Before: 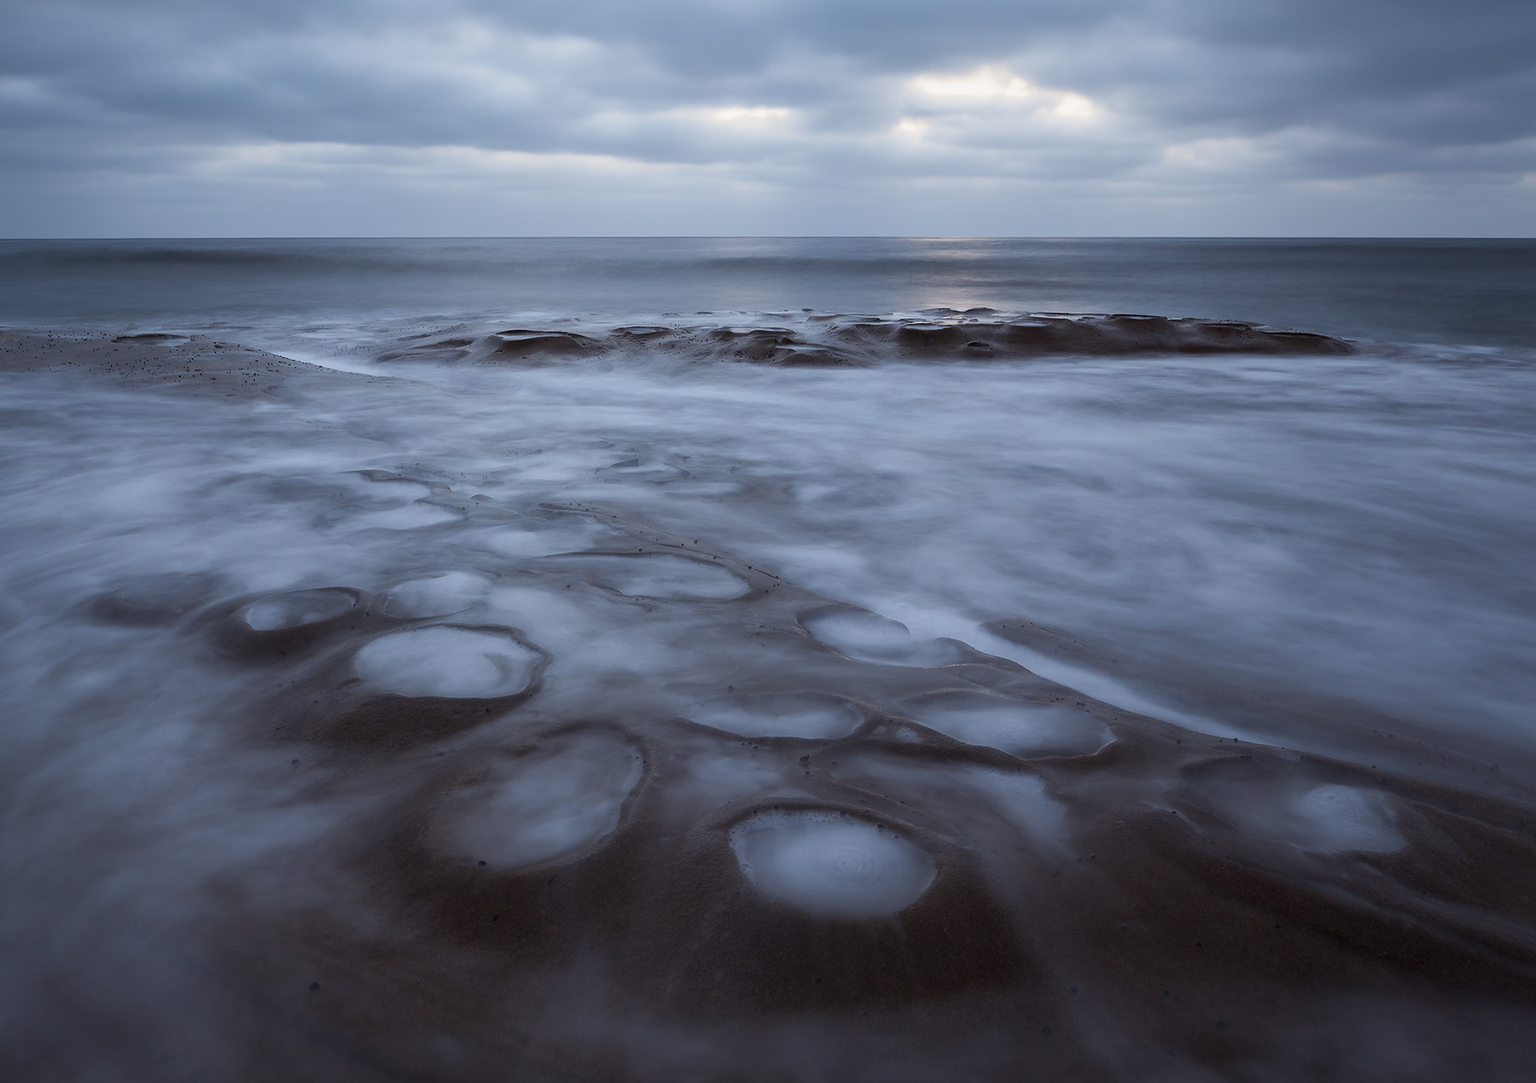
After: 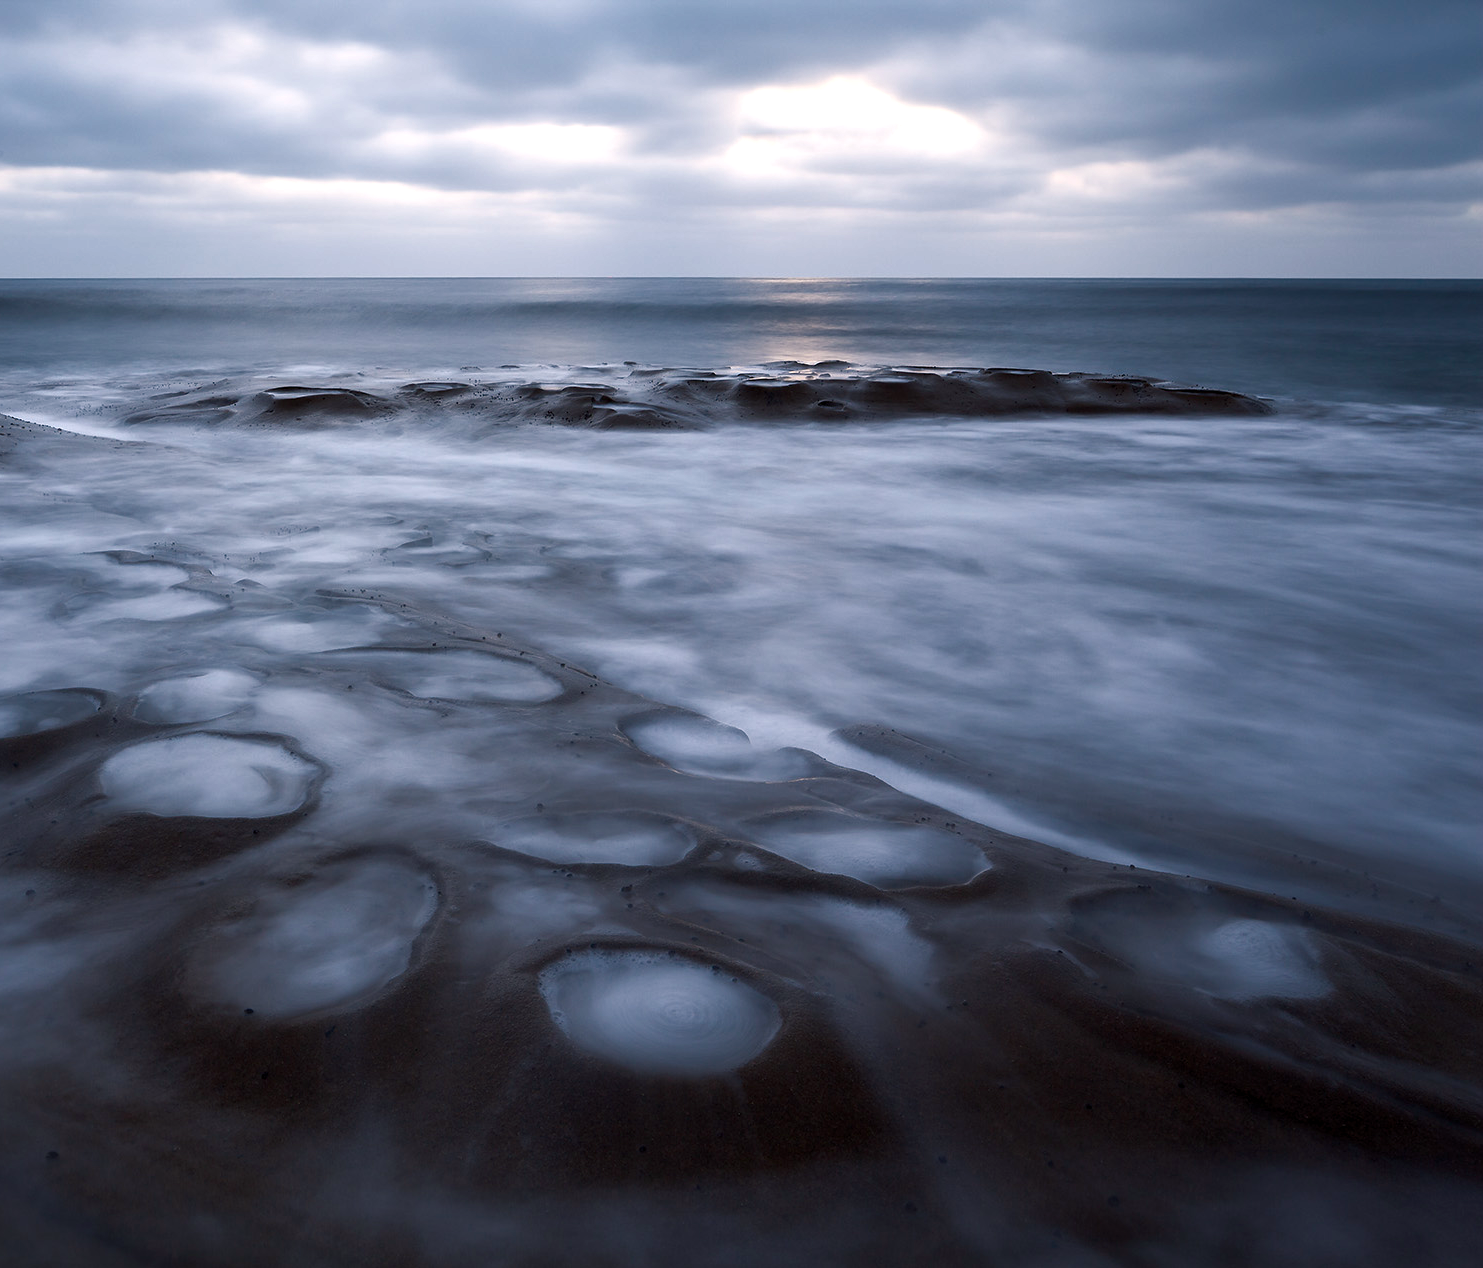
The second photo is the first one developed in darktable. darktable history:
color balance rgb: shadows lift › chroma 2%, shadows lift › hue 185.64°, power › luminance 1.48%, highlights gain › chroma 3%, highlights gain › hue 54.51°, global offset › luminance -0.4%, perceptual saturation grading › highlights -18.47%, perceptual saturation grading › mid-tones 6.62%, perceptual saturation grading › shadows 28.22%, perceptual brilliance grading › highlights 15.68%, perceptual brilliance grading › shadows -14.29%, global vibrance 25.96%, contrast 6.45%
color zones: curves: ch1 [(0.113, 0.438) (0.75, 0.5)]; ch2 [(0.12, 0.526) (0.75, 0.5)]
crop: left 17.582%, bottom 0.031%
